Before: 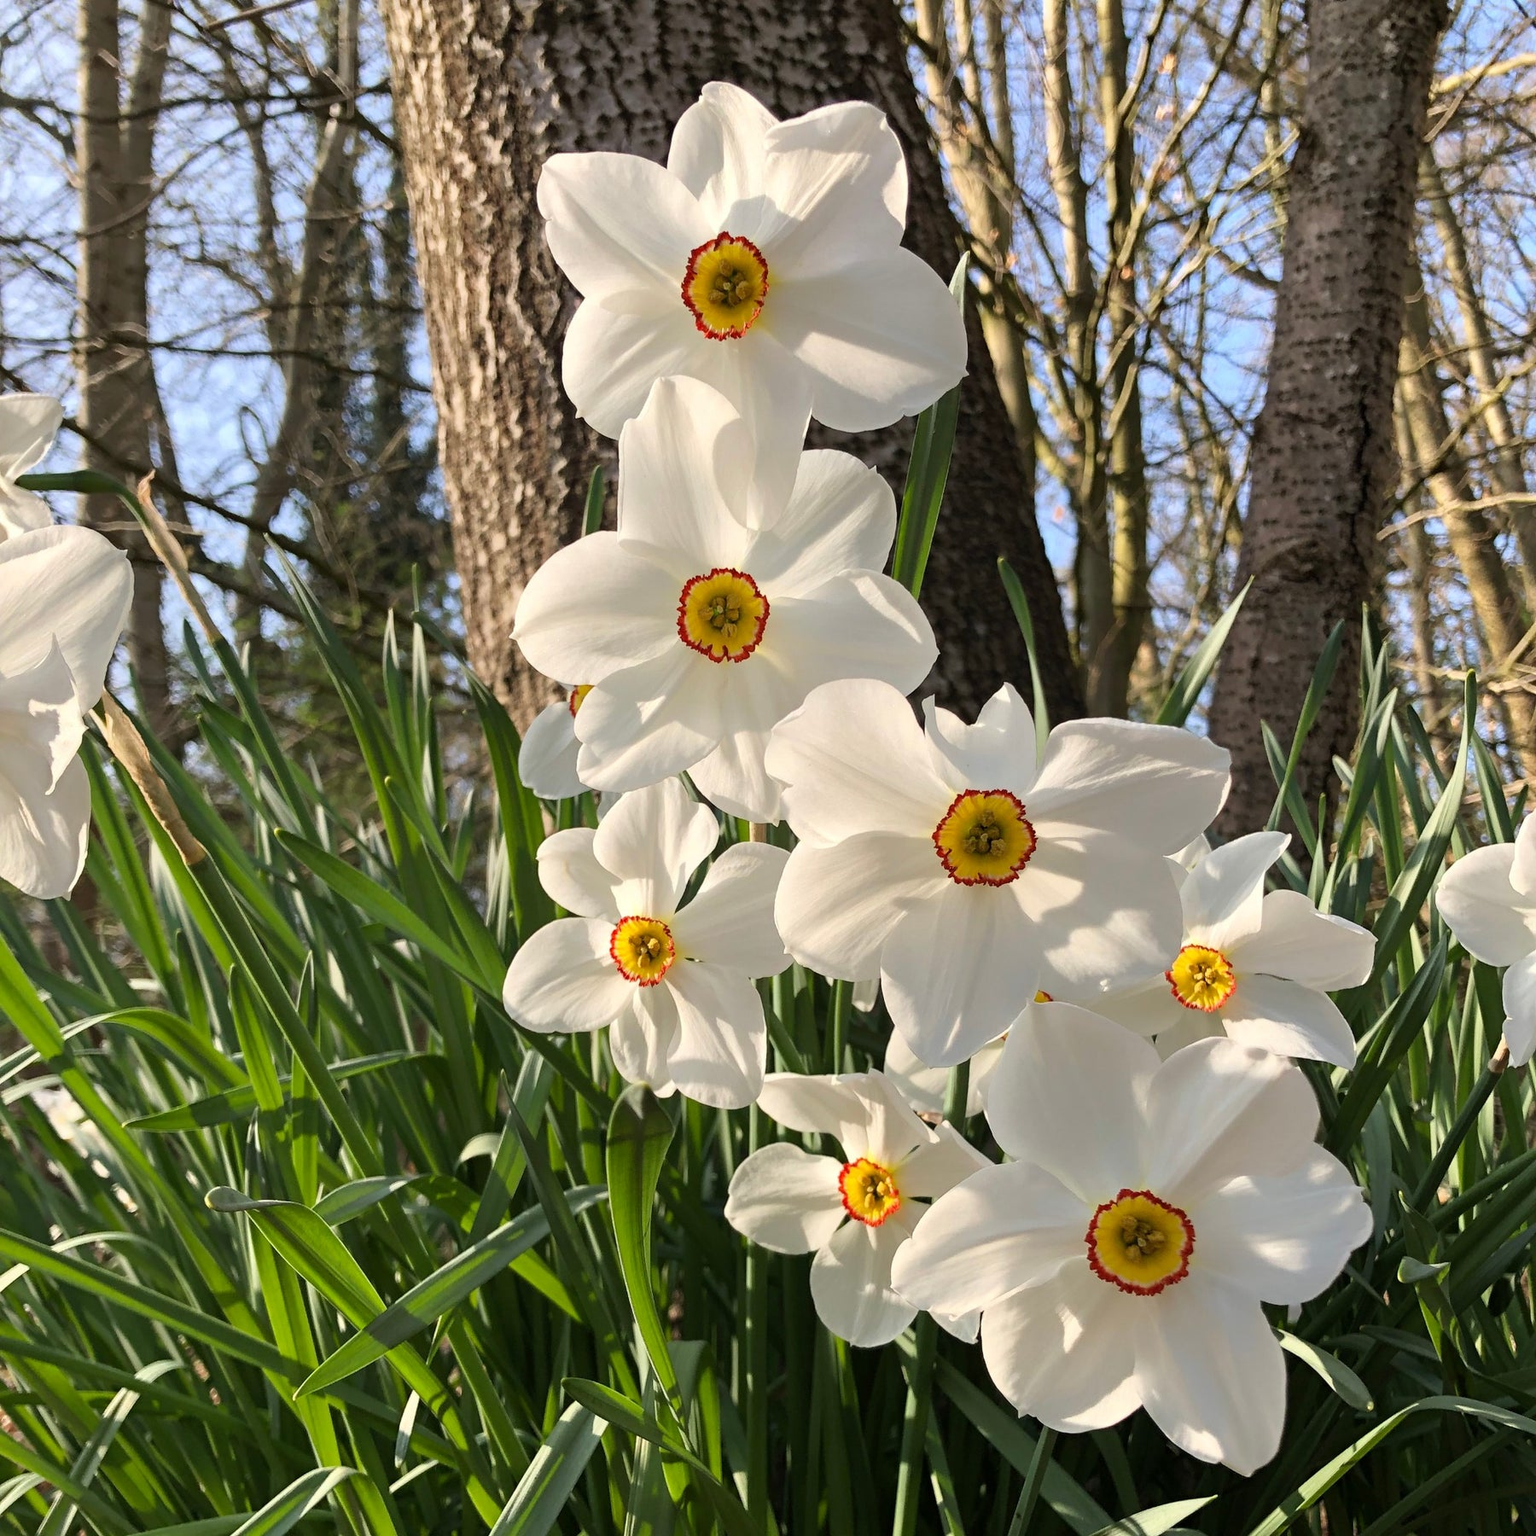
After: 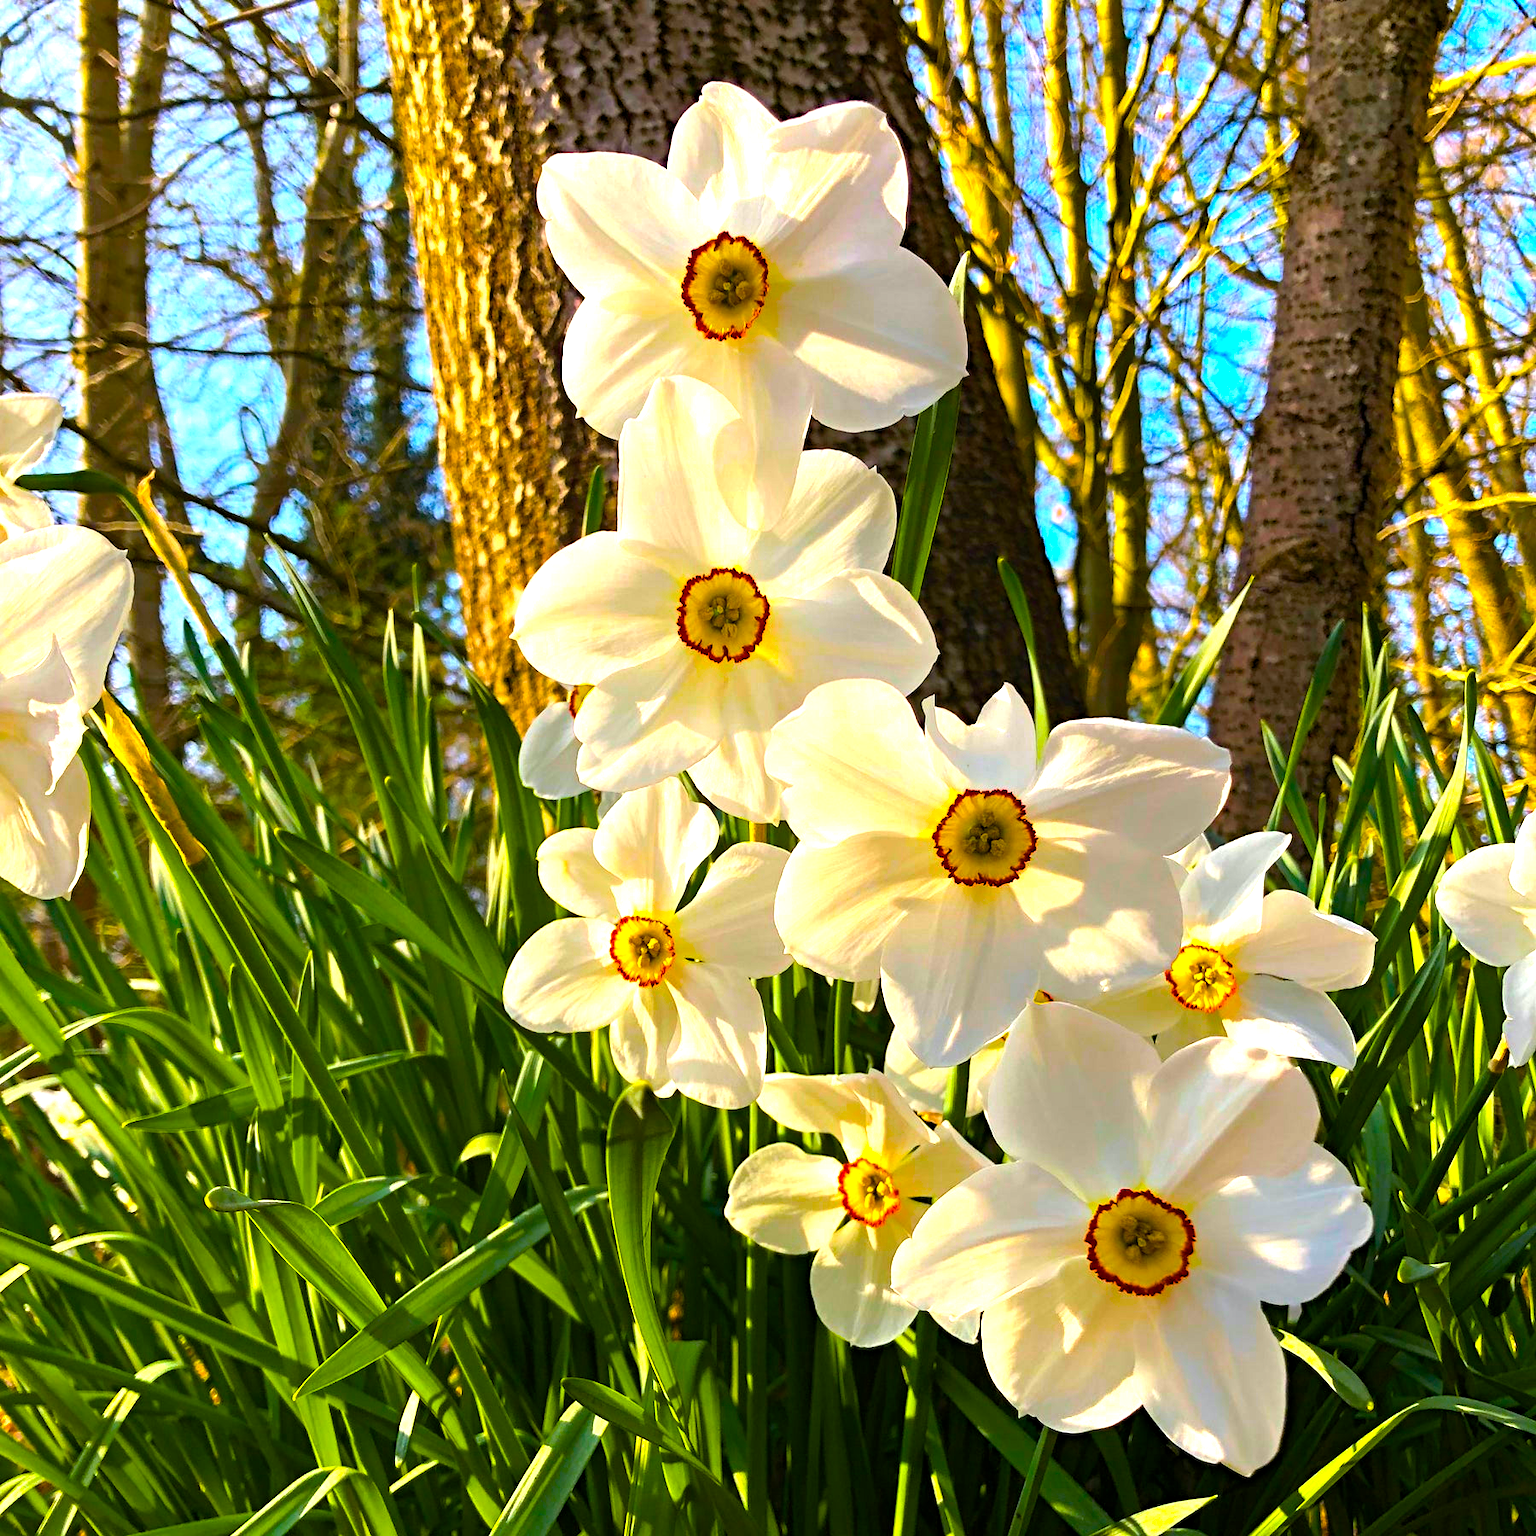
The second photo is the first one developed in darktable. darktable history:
color balance rgb: linear chroma grading › global chroma 20%, perceptual saturation grading › global saturation 65%, perceptual saturation grading › highlights 50%, perceptual saturation grading › shadows 30%, perceptual brilliance grading › global brilliance 12%, perceptual brilliance grading › highlights 15%, global vibrance 20%
haze removal: adaptive false
